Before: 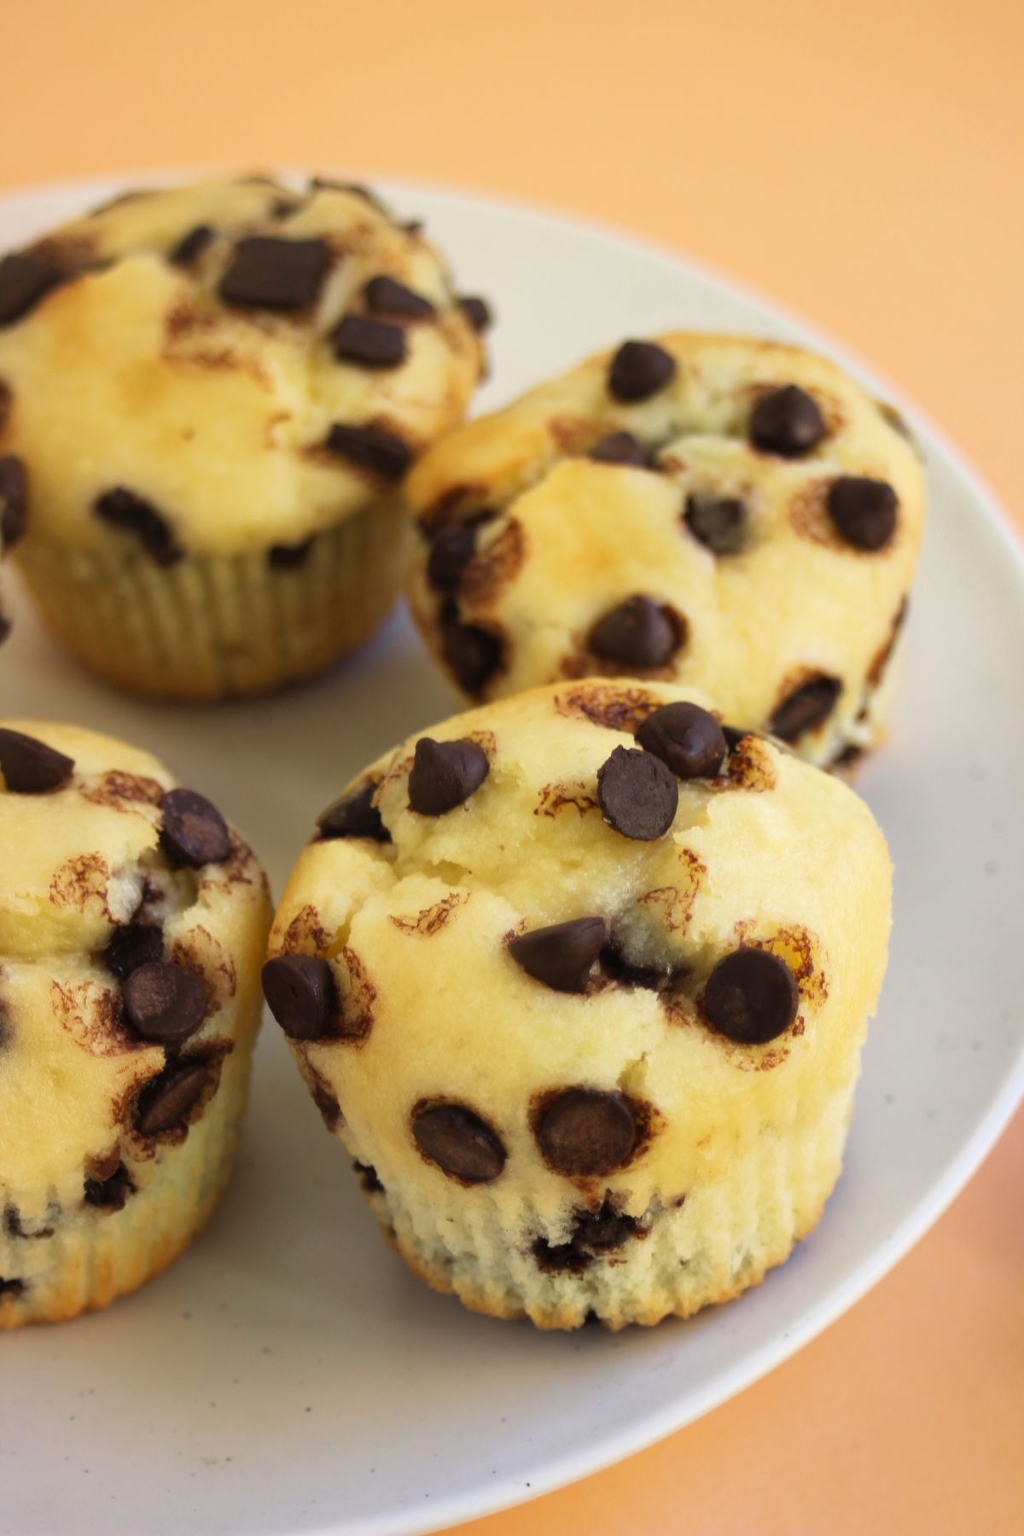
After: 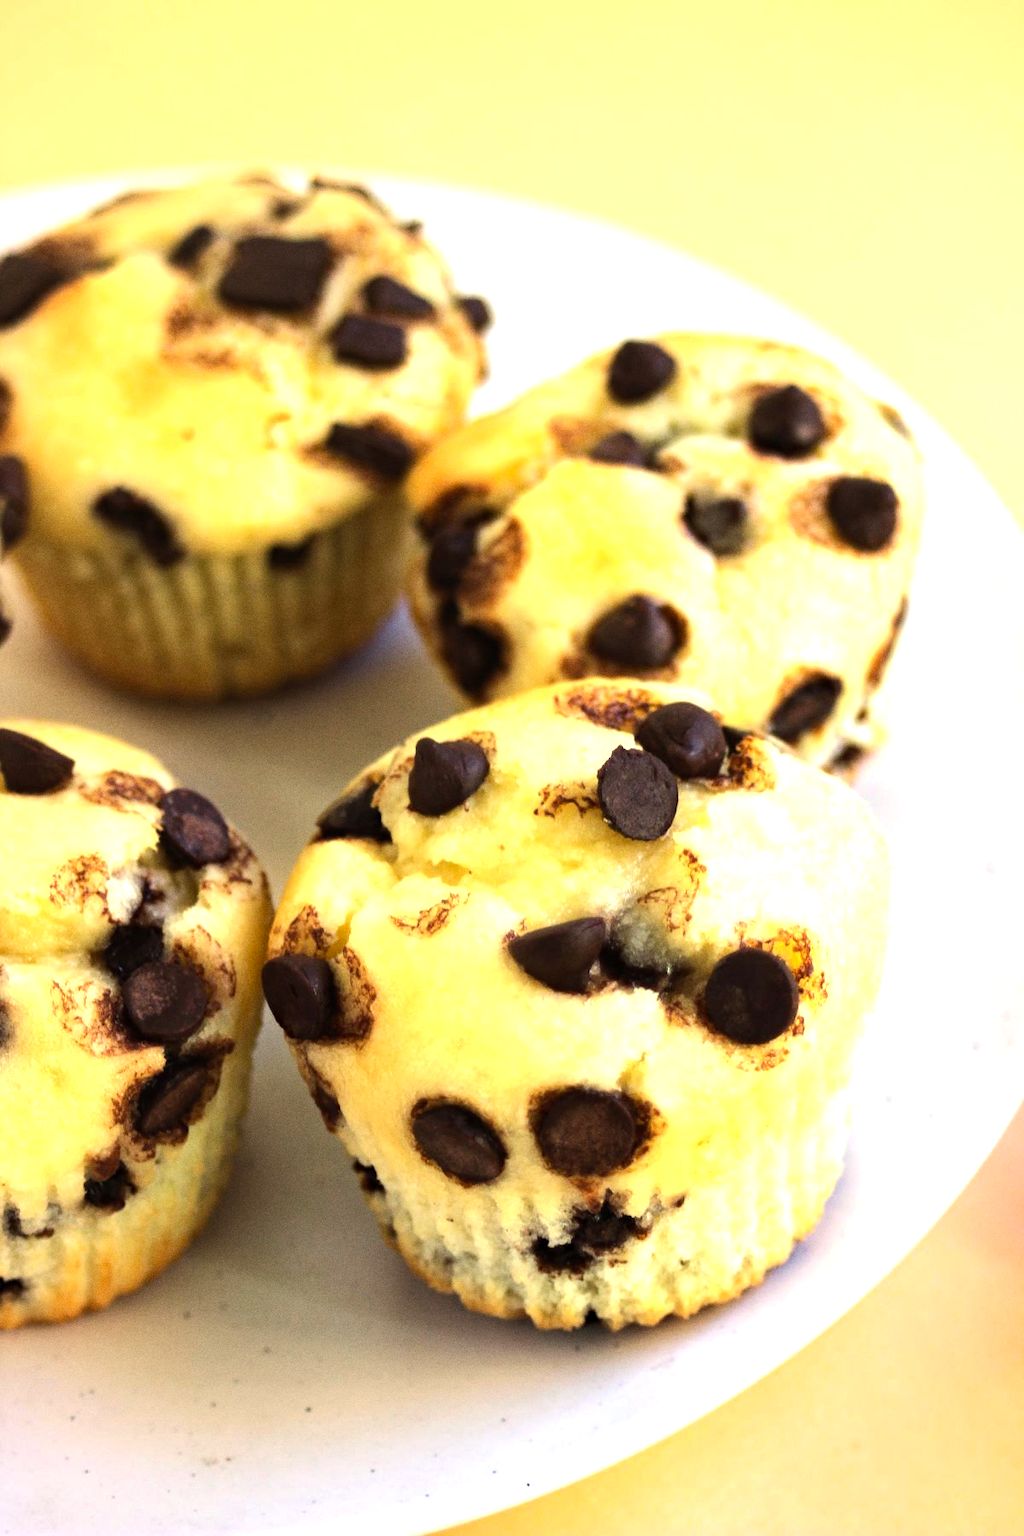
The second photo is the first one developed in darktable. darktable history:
tone equalizer: -8 EV -0.75 EV, -7 EV -0.7 EV, -6 EV -0.6 EV, -5 EV -0.4 EV, -3 EV 0.4 EV, -2 EV 0.6 EV, -1 EV 0.7 EV, +0 EV 0.75 EV, edges refinement/feathering 500, mask exposure compensation -1.57 EV, preserve details no
grain: coarseness 0.09 ISO
haze removal: compatibility mode true, adaptive false
exposure: exposure 0.485 EV, compensate highlight preservation false
